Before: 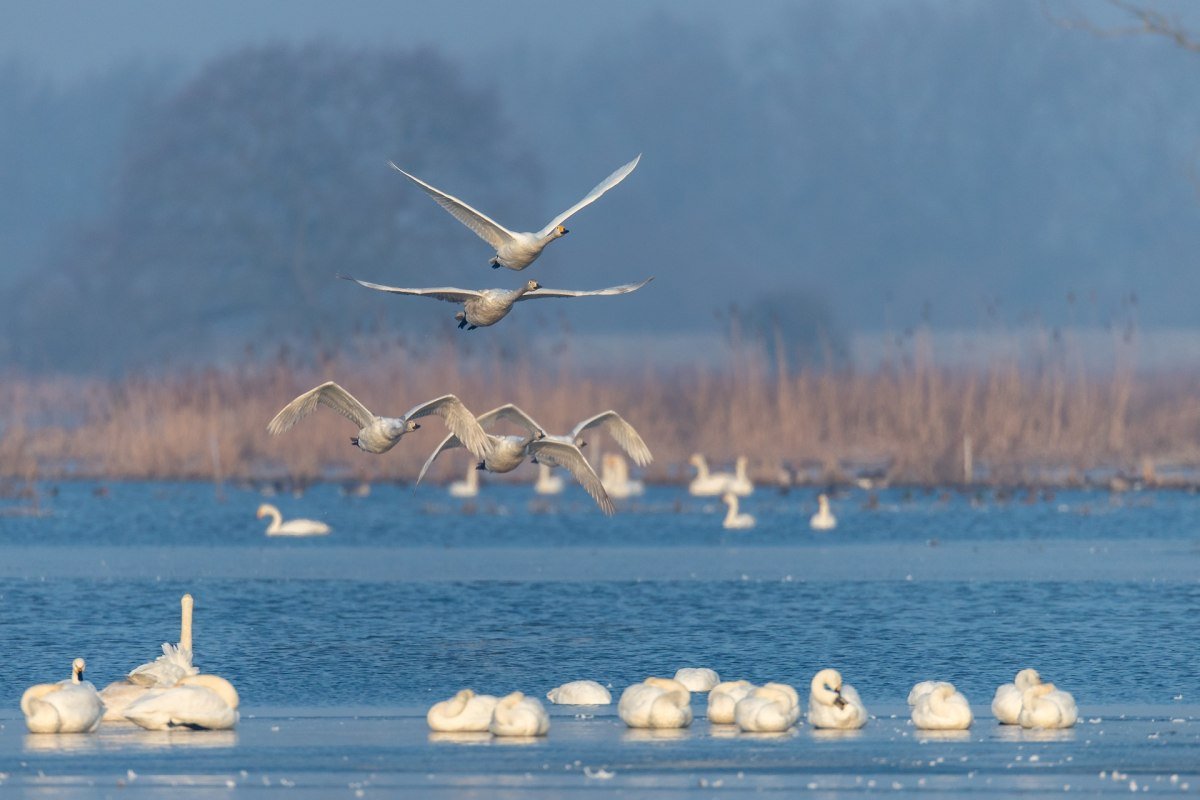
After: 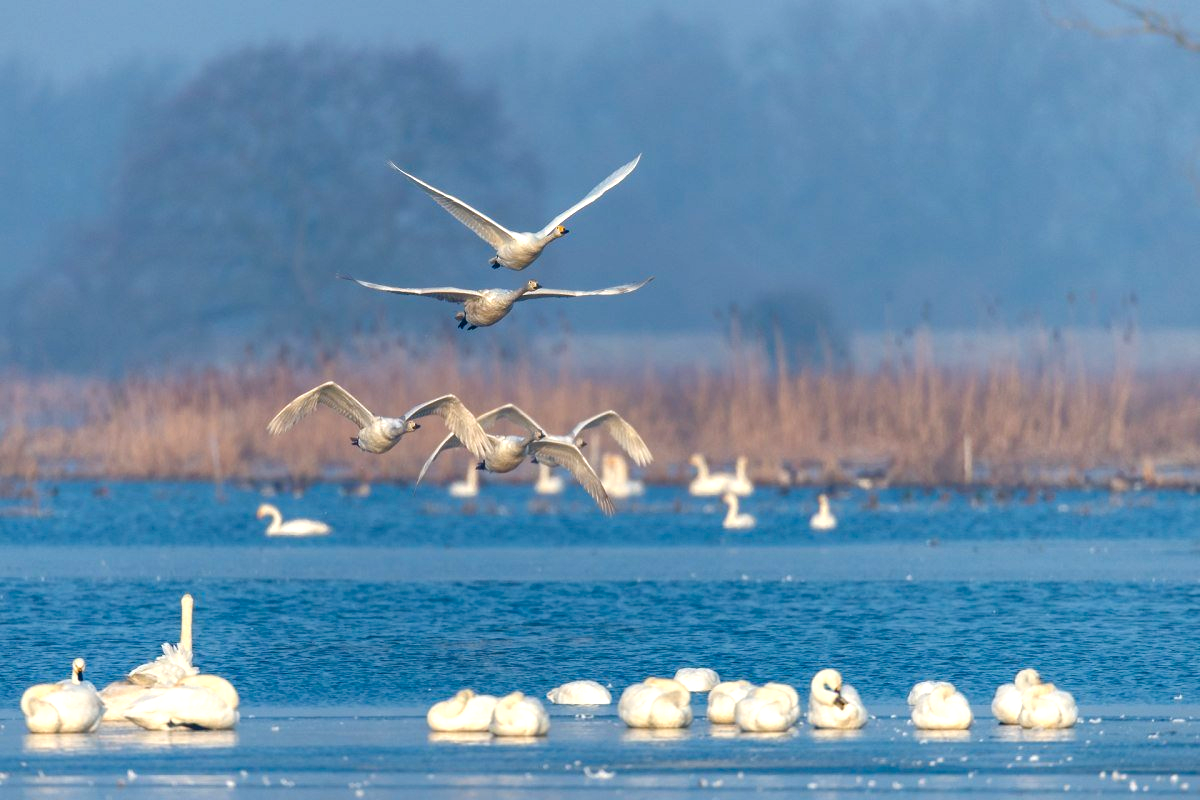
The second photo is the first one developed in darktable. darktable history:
color balance rgb: perceptual saturation grading › mid-tones 6.33%, perceptual saturation grading › shadows 72.44%, perceptual brilliance grading › highlights 11.59%, contrast 5.05%
